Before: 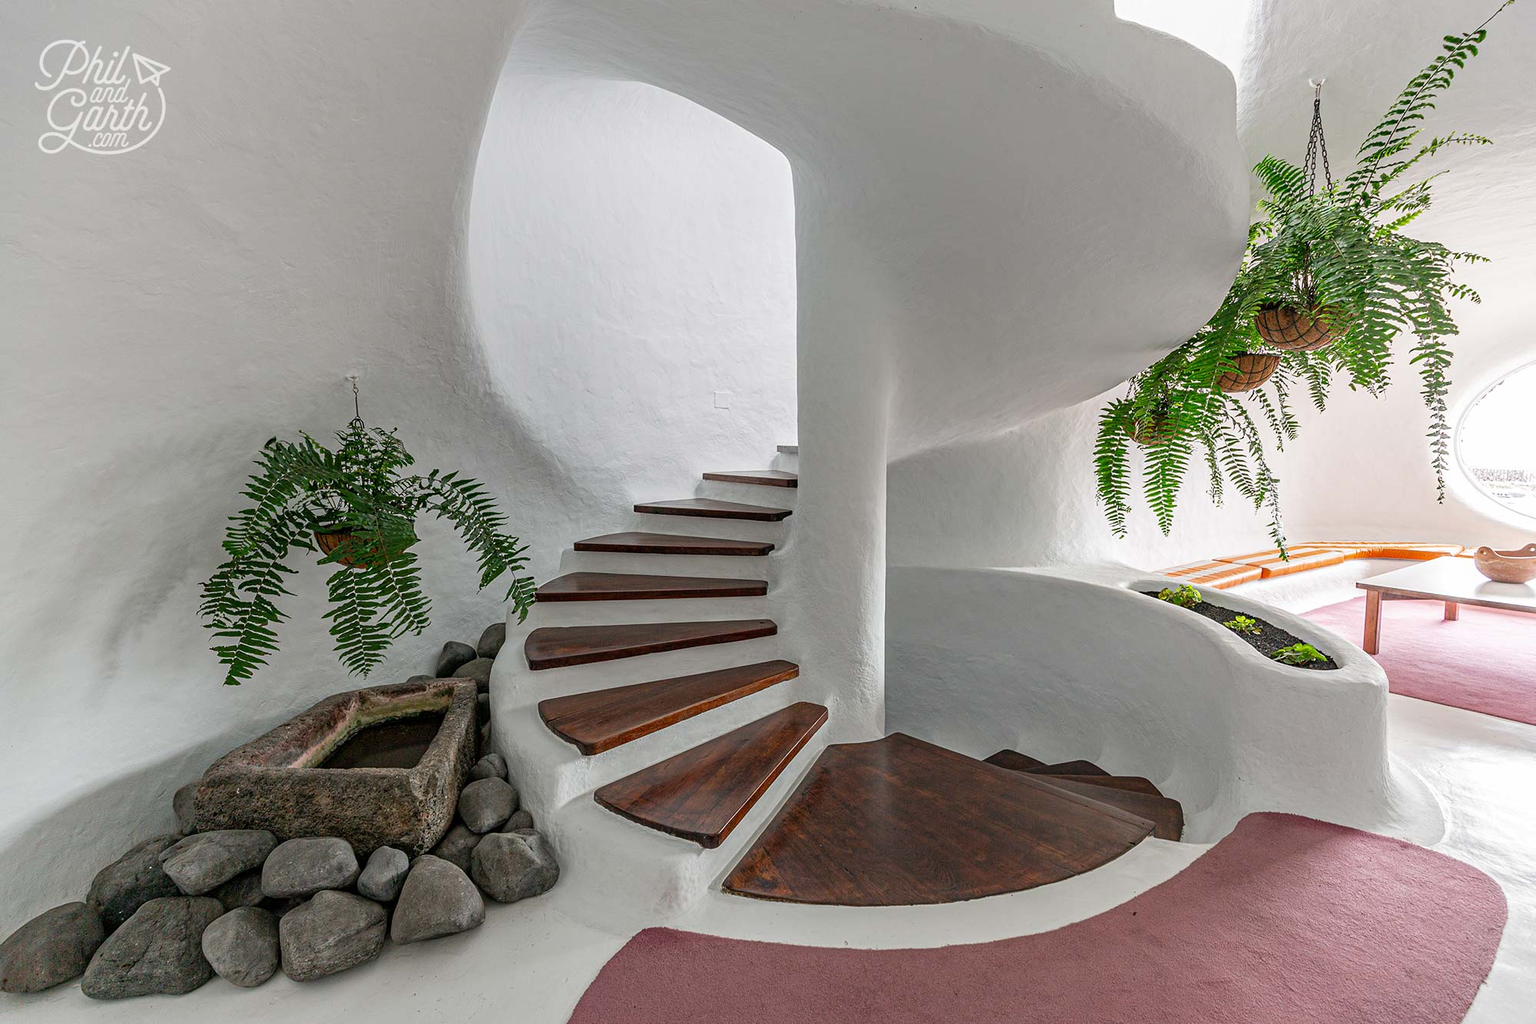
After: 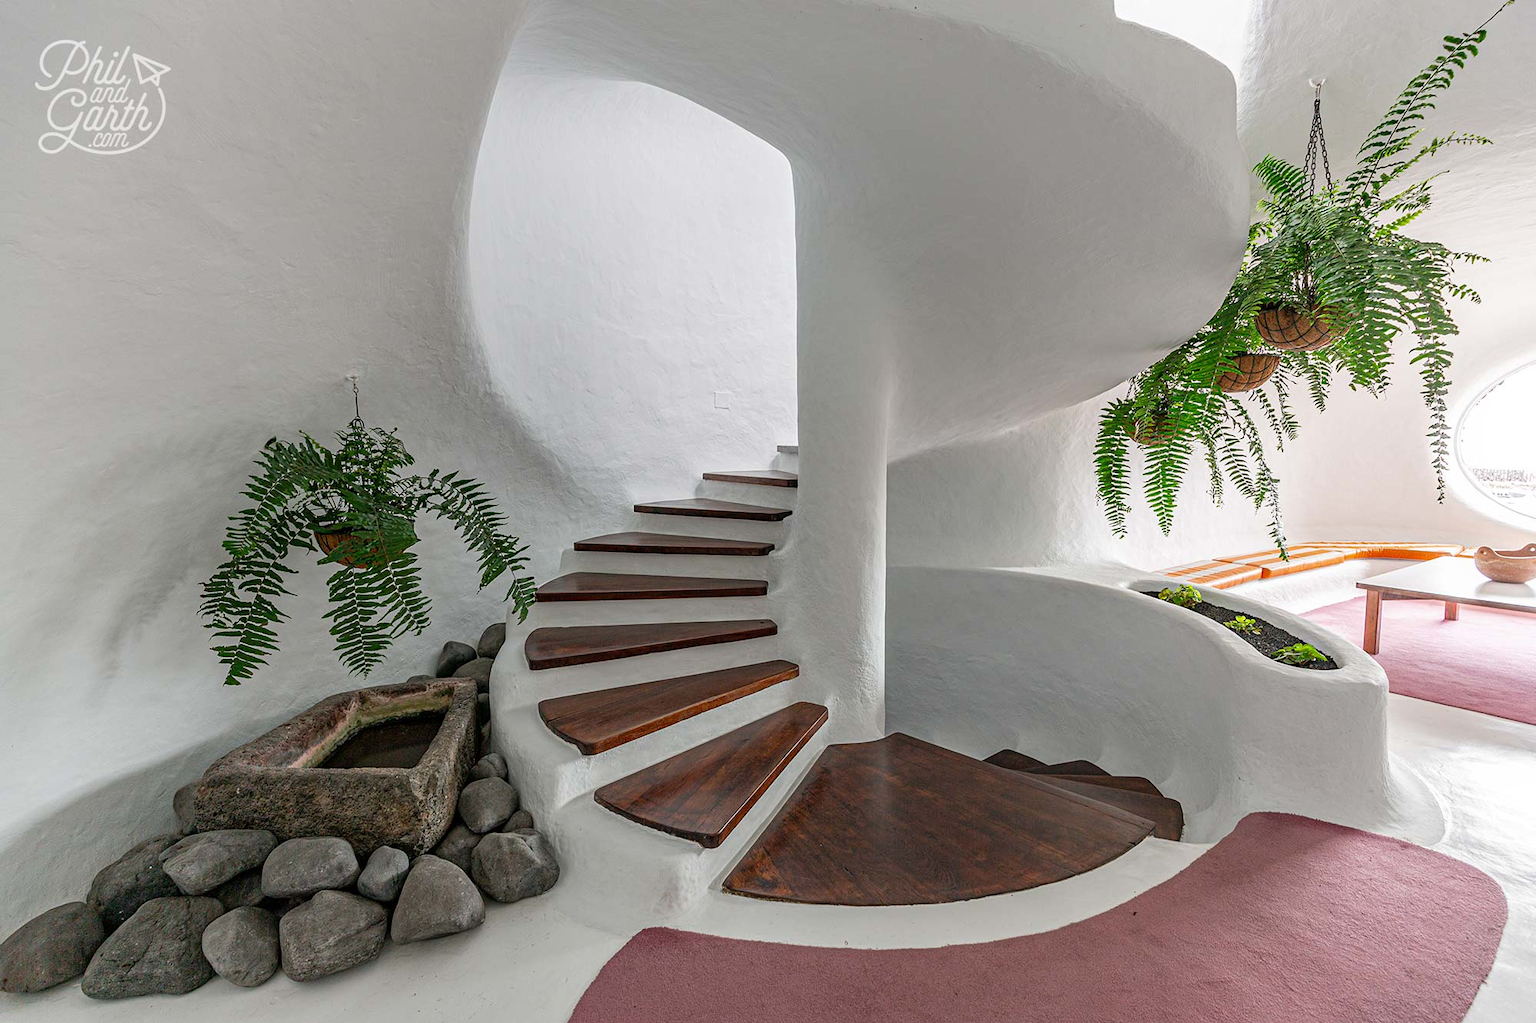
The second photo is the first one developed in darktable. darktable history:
tone equalizer: smoothing diameter 2.01%, edges refinement/feathering 20.31, mask exposure compensation -1.57 EV, filter diffusion 5
